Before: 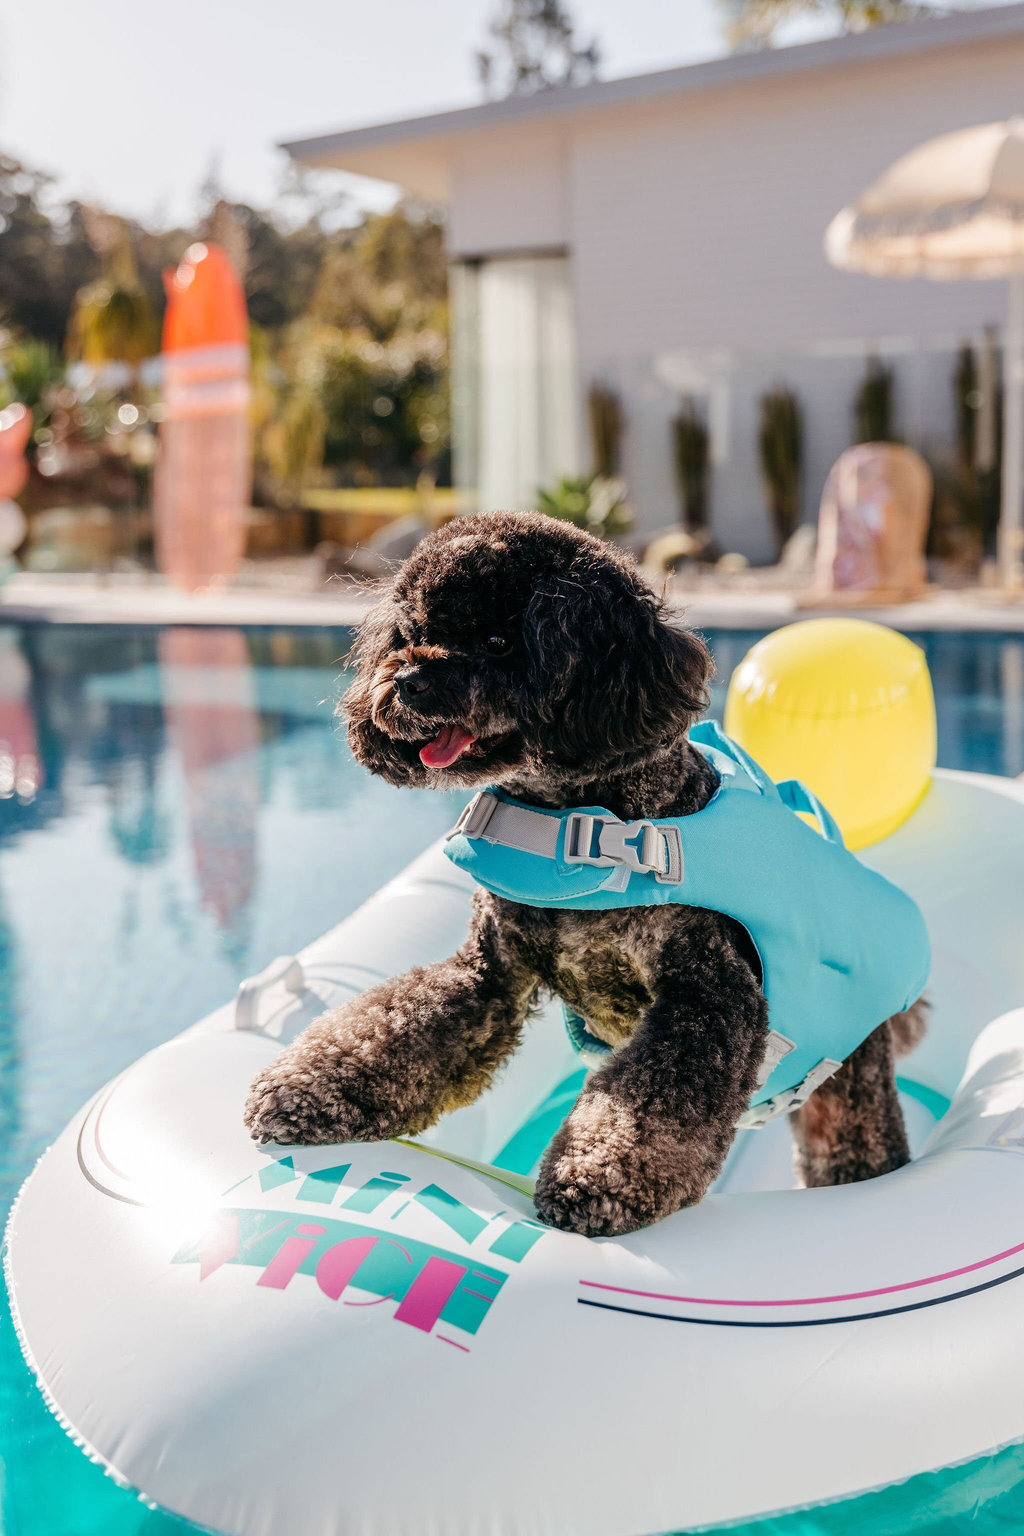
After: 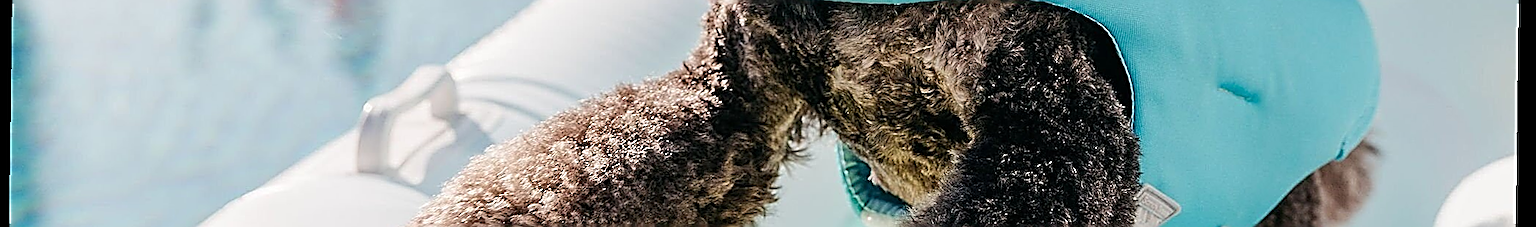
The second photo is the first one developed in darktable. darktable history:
rotate and perspective: rotation 0.8°, automatic cropping off
crop and rotate: top 59.084%, bottom 30.916%
sharpen: amount 1.861
